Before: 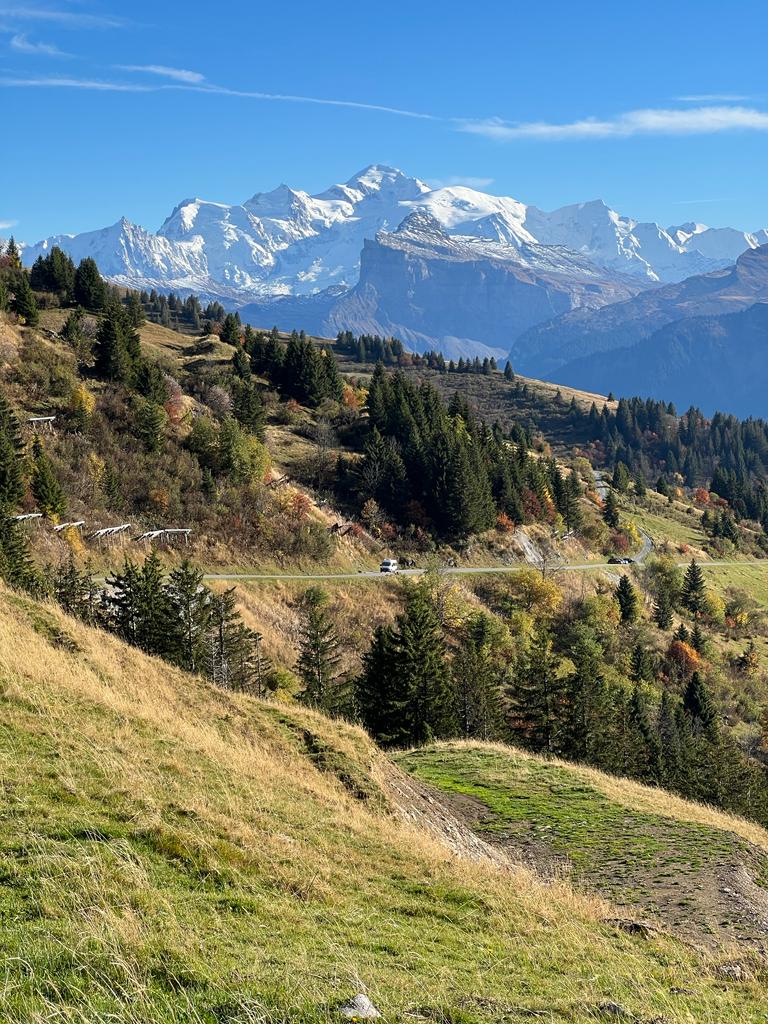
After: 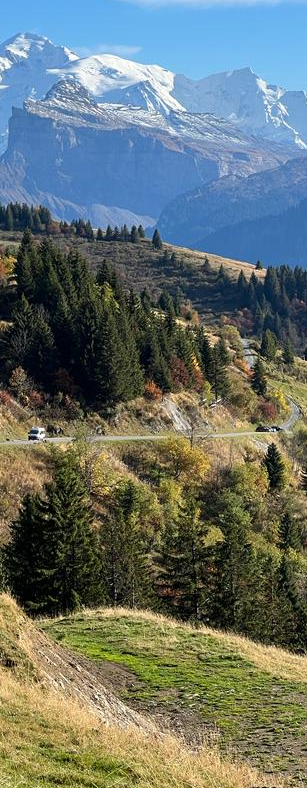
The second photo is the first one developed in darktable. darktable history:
crop: left 45.886%, top 12.939%, right 14.131%, bottom 10.054%
